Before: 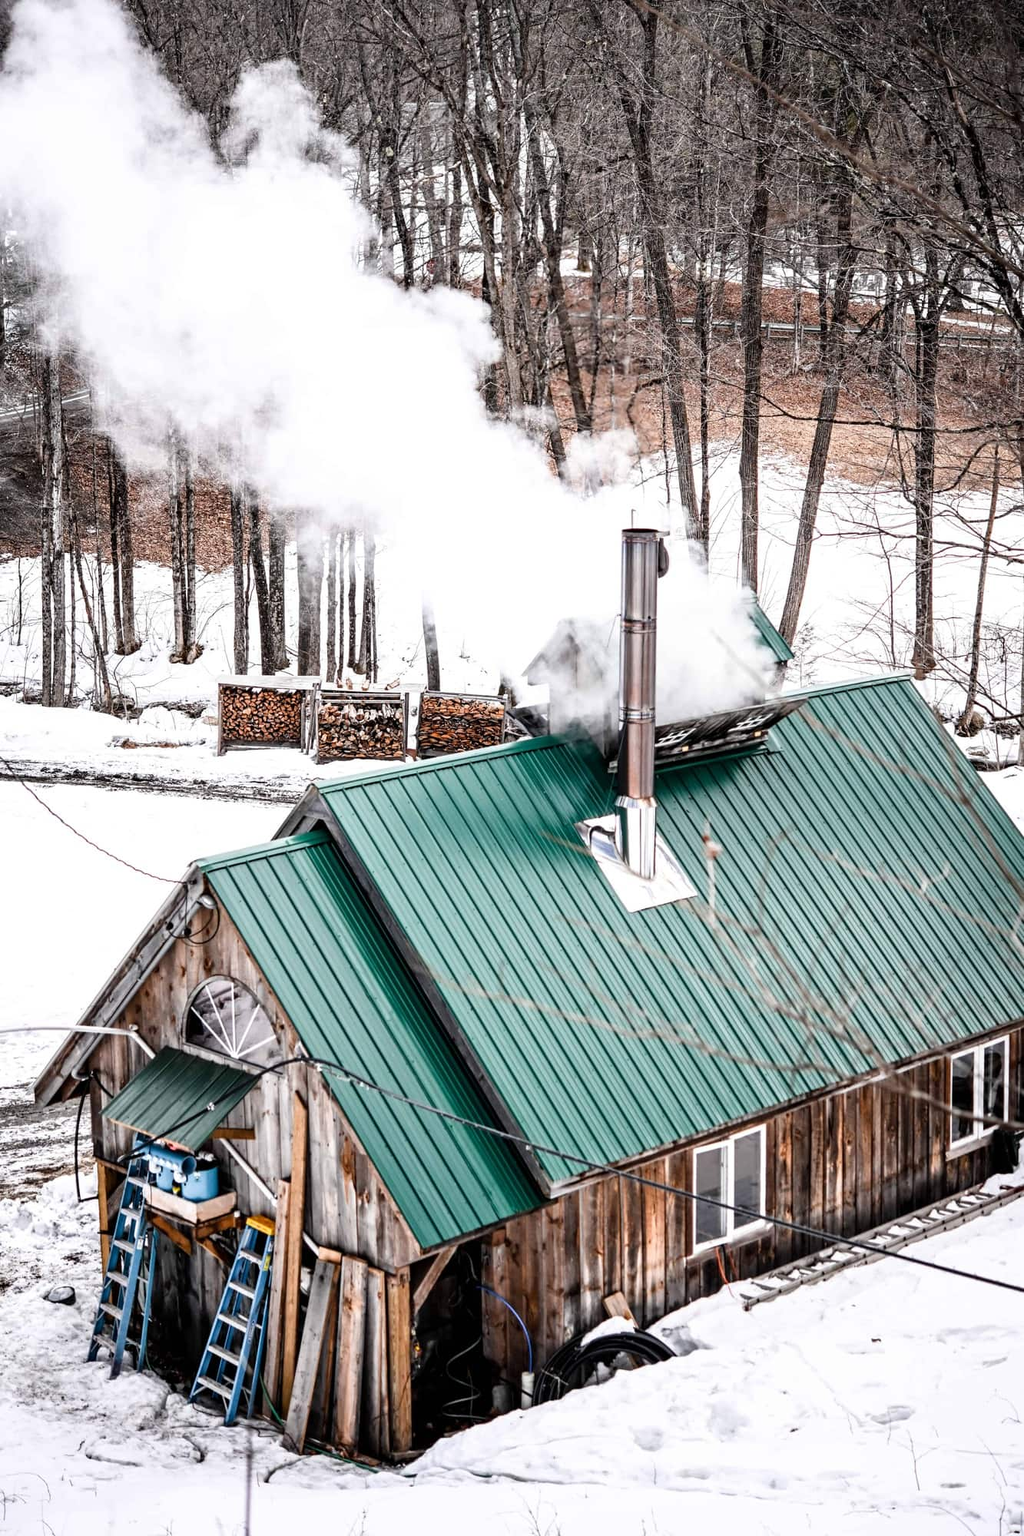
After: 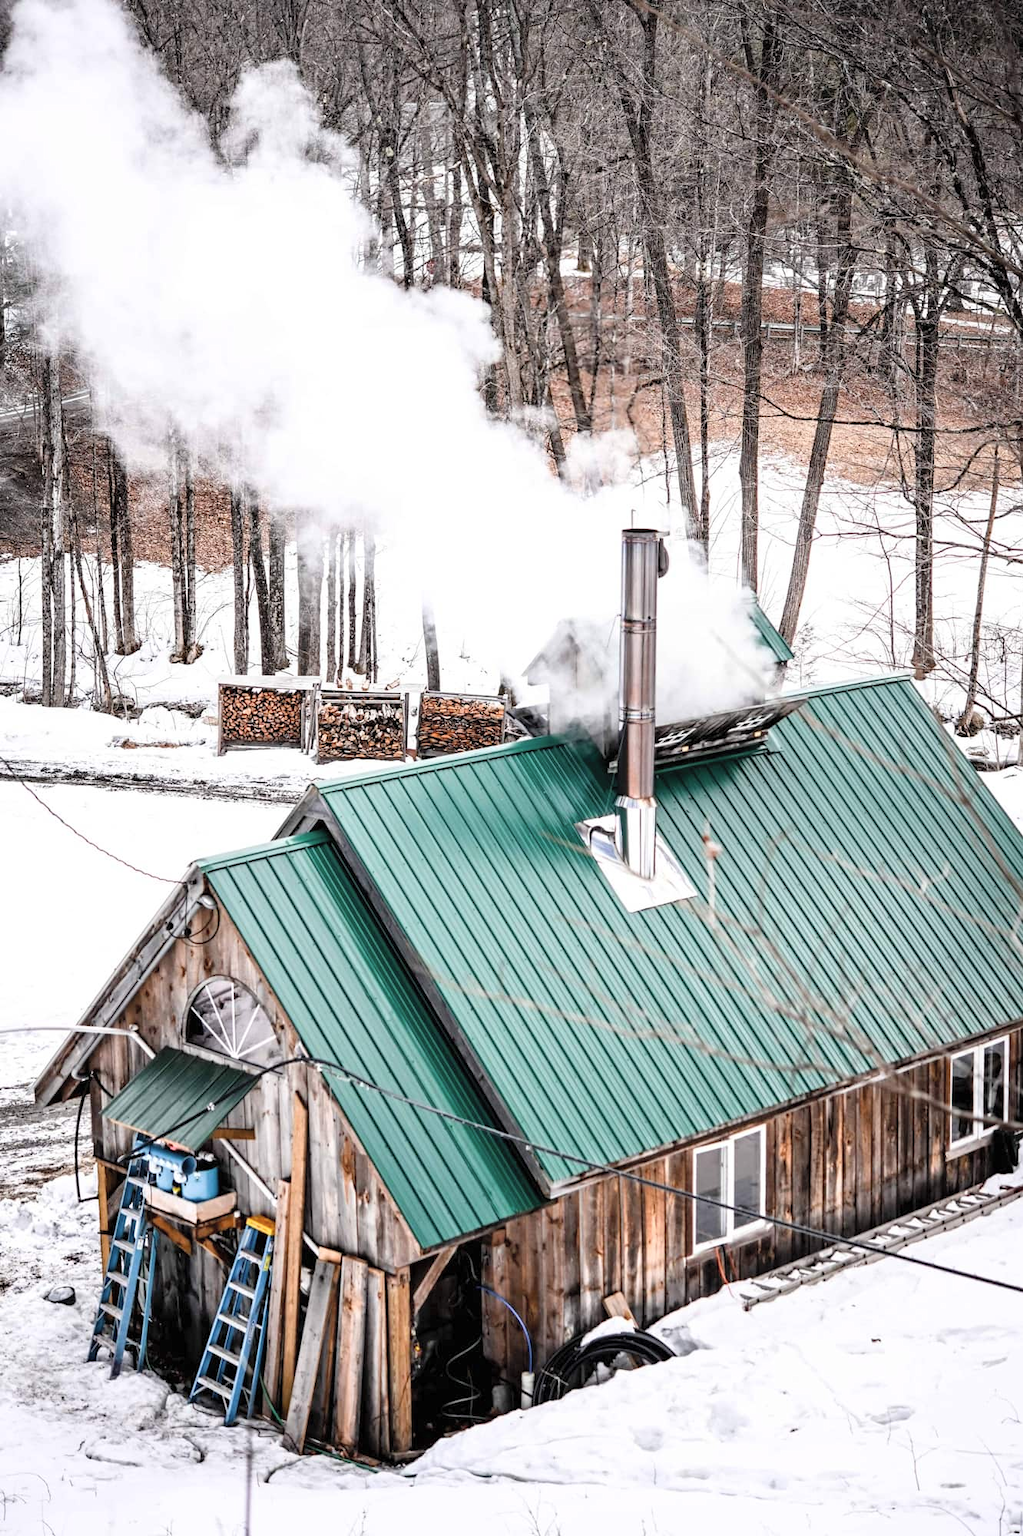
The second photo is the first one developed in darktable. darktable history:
contrast brightness saturation: brightness 0.117
